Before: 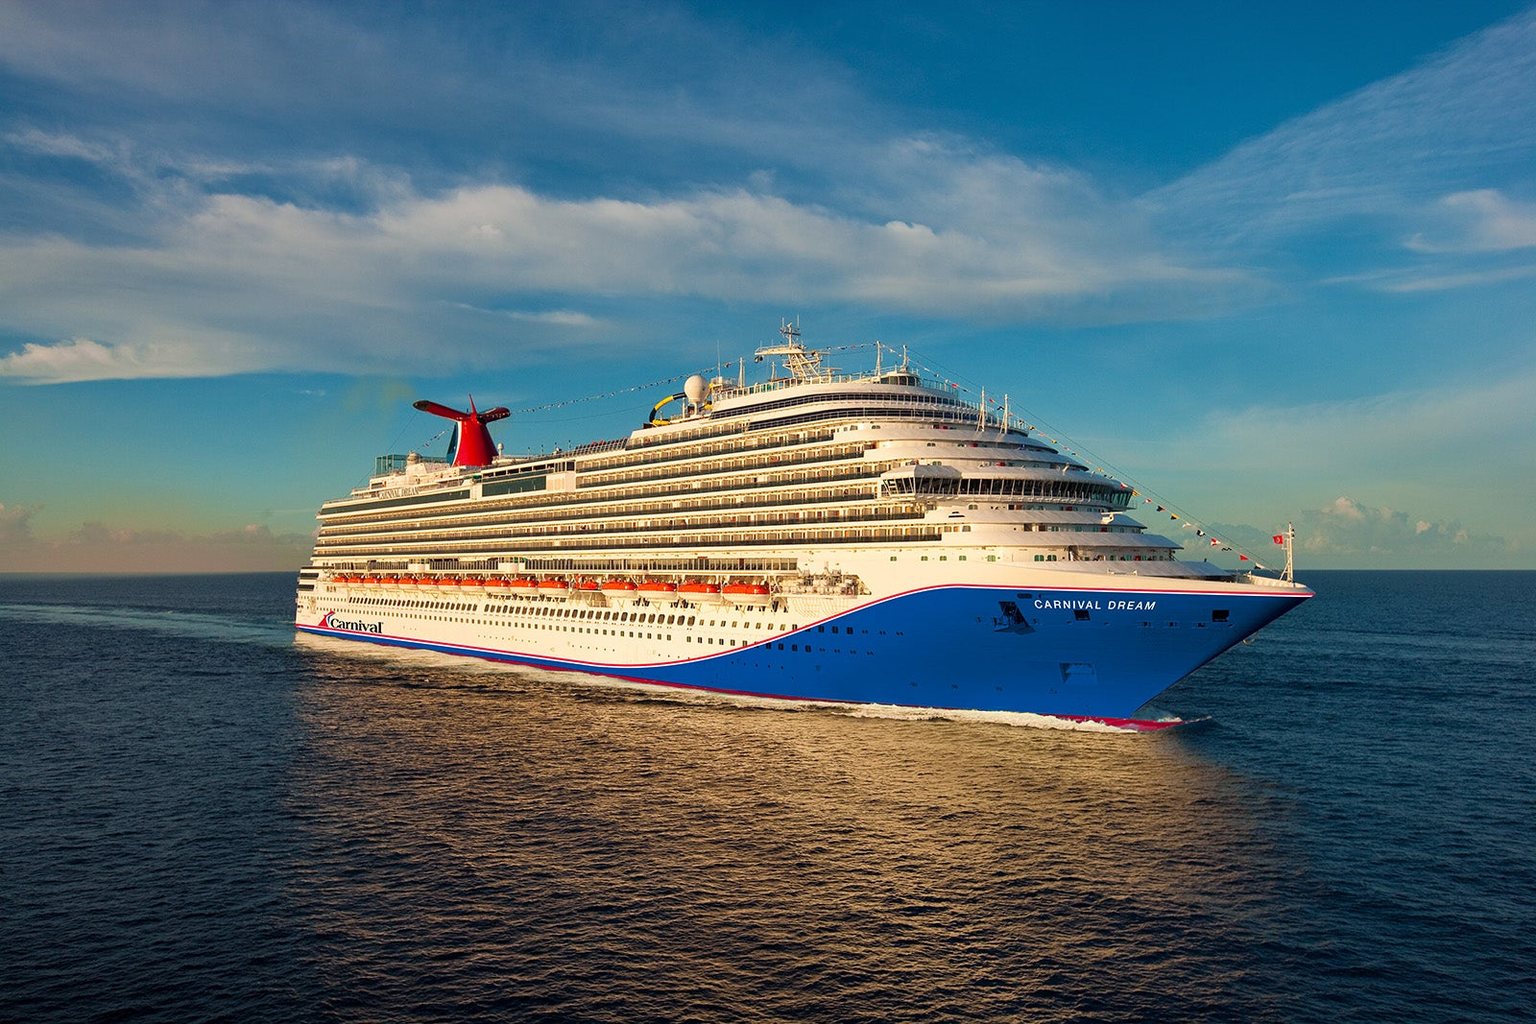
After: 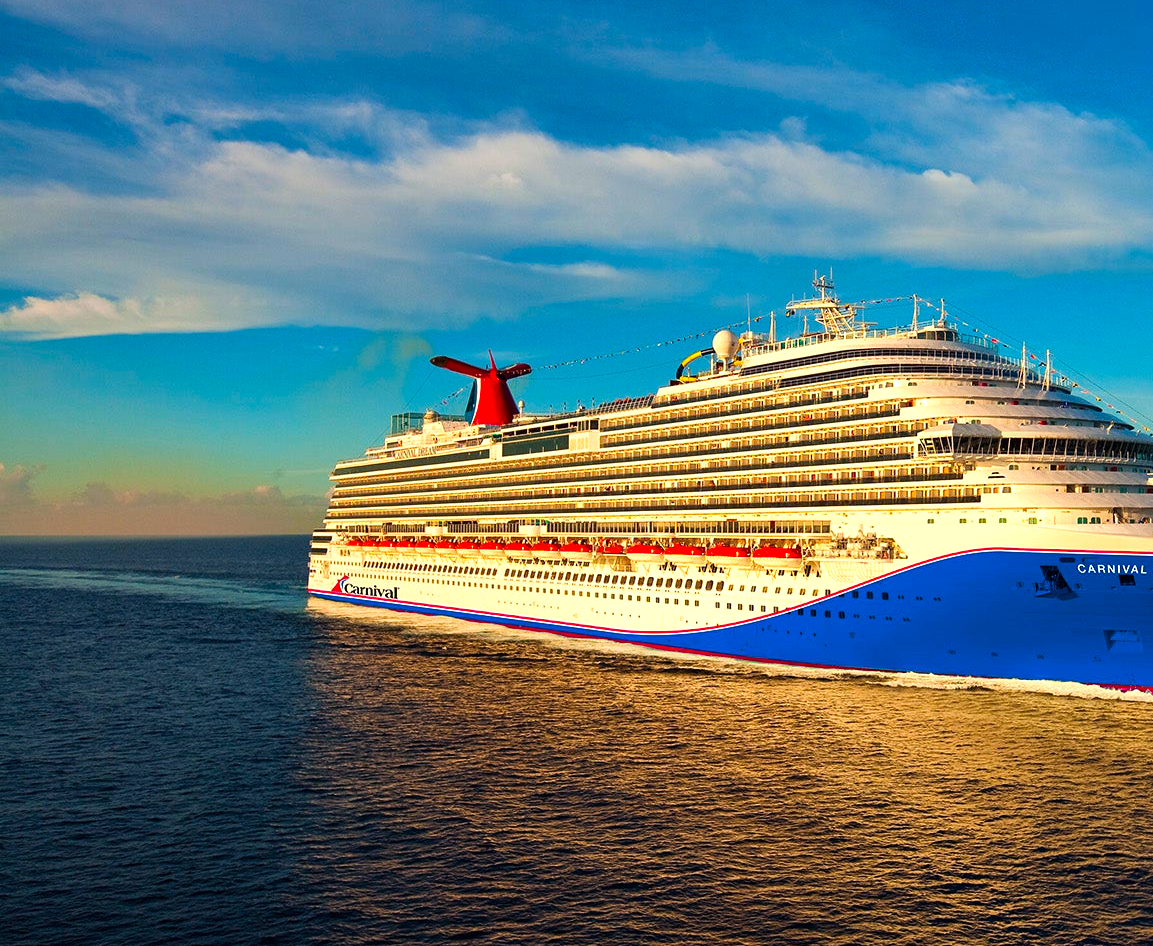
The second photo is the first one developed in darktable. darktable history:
contrast brightness saturation: saturation 0.509
tone equalizer: -8 EV -0.385 EV, -7 EV -0.375 EV, -6 EV -0.34 EV, -5 EV -0.23 EV, -3 EV 0.219 EV, -2 EV 0.356 EV, -1 EV 0.41 EV, +0 EV 0.429 EV, edges refinement/feathering 500, mask exposure compensation -1.57 EV, preserve details no
crop: top 5.788%, right 27.911%, bottom 5.547%
